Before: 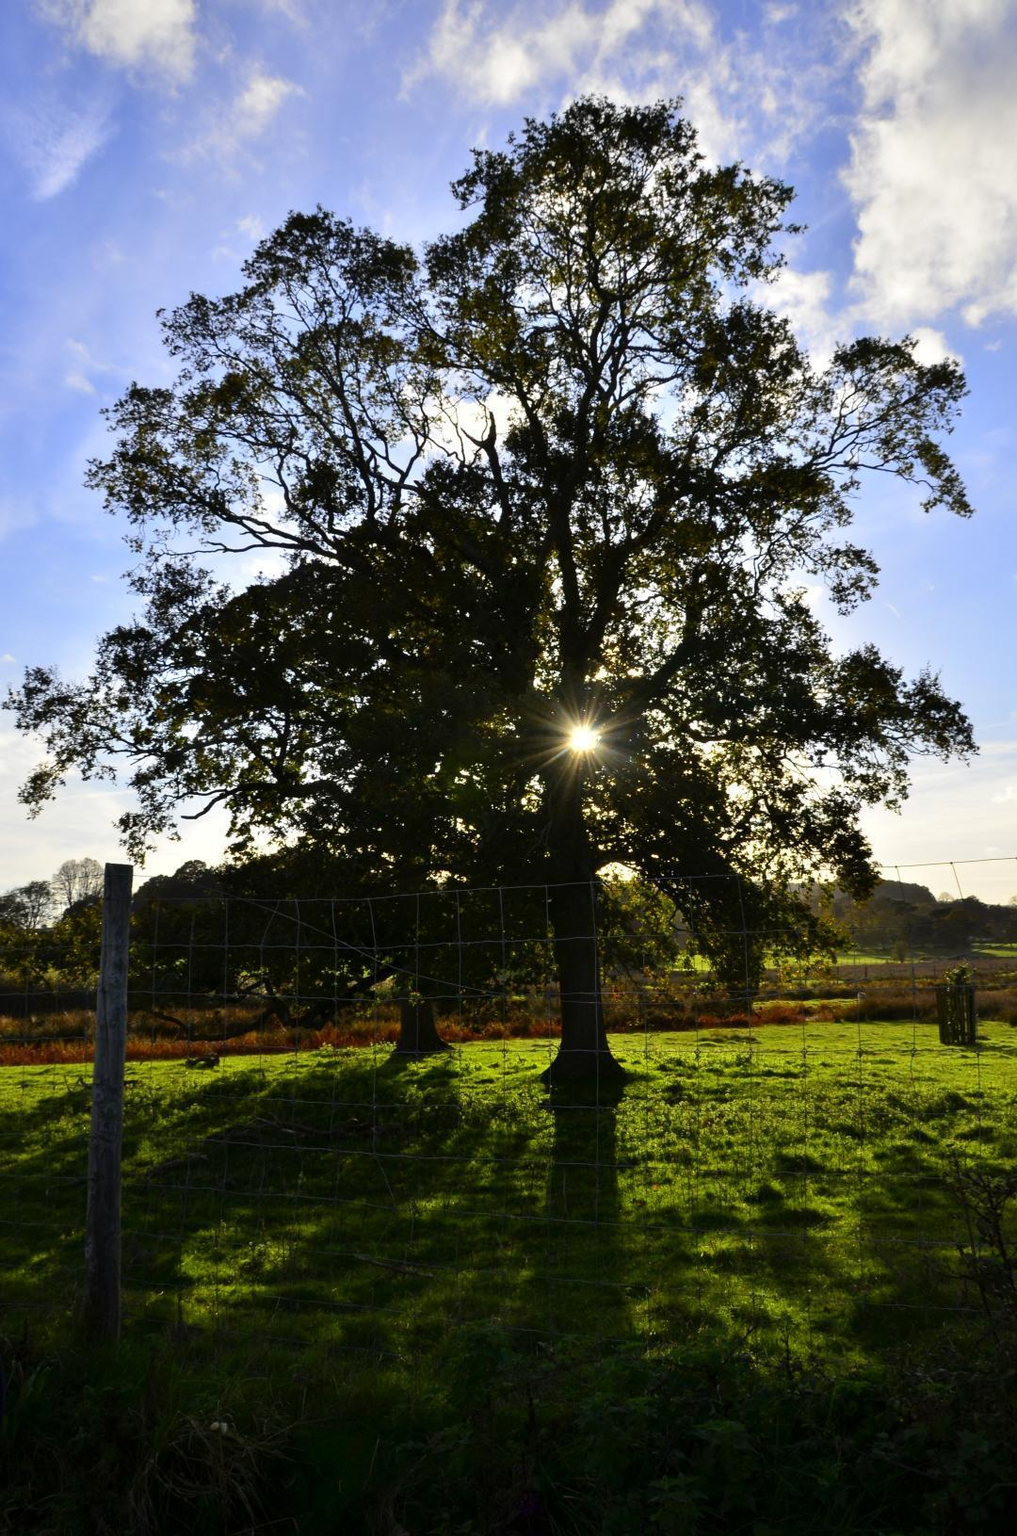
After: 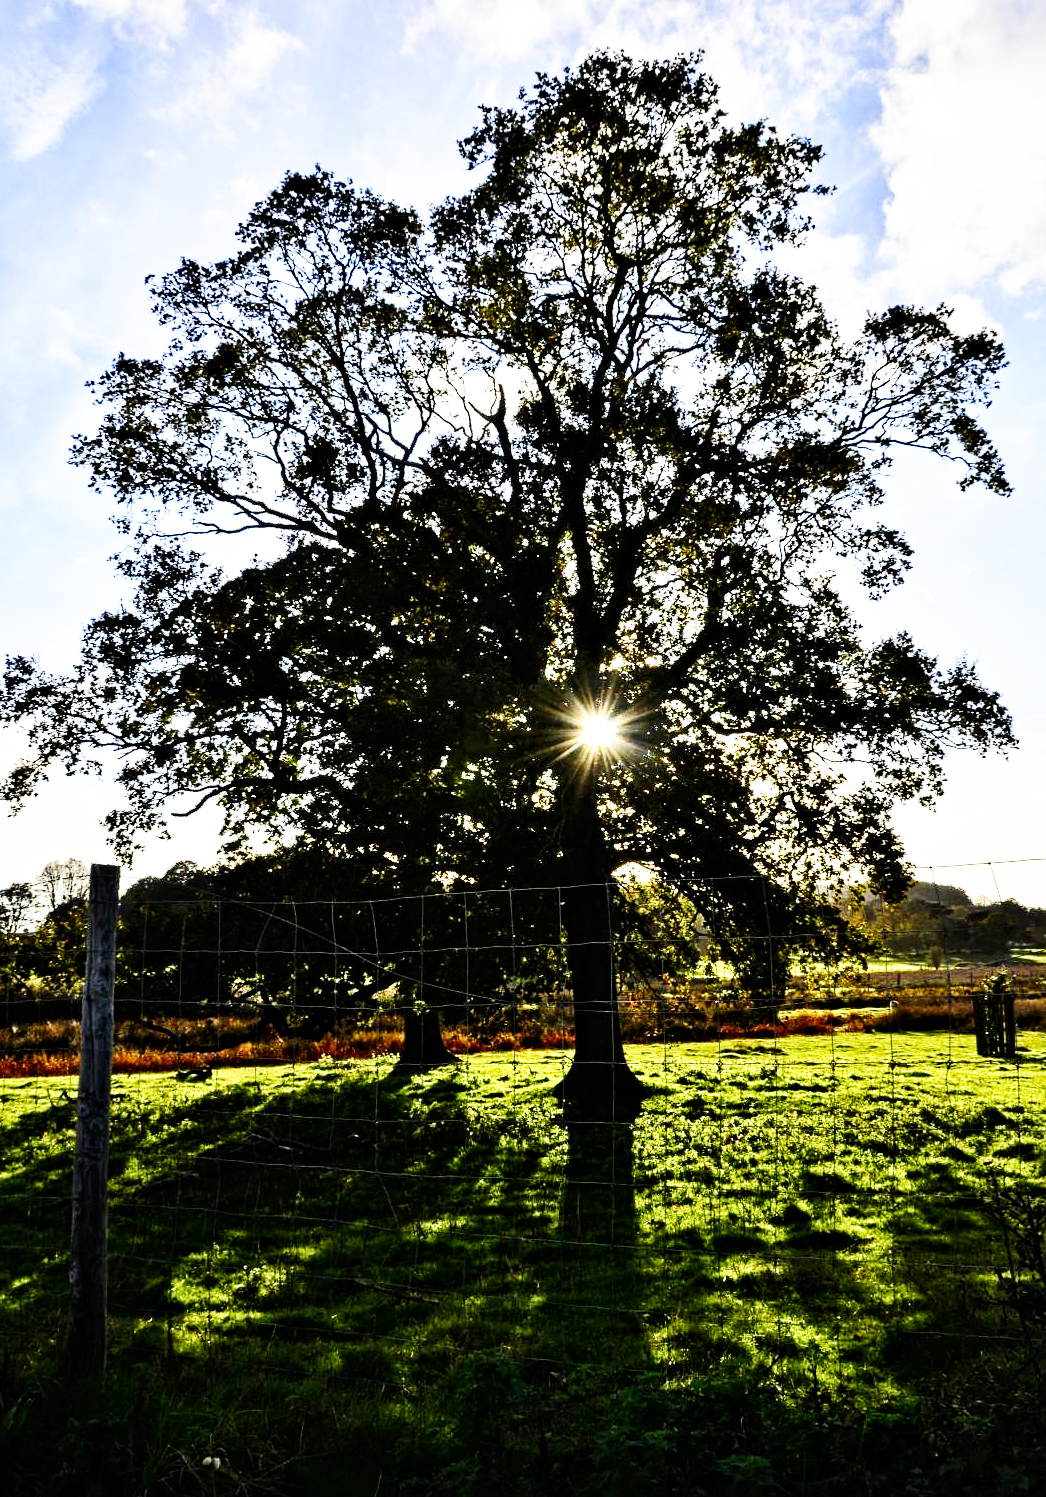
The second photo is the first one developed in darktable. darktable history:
base curve: curves: ch0 [(0, 0) (0.007, 0.004) (0.027, 0.03) (0.046, 0.07) (0.207, 0.54) (0.442, 0.872) (0.673, 0.972) (1, 1)], preserve colors none
crop: left 1.964%, top 3.251%, right 1.122%, bottom 4.933%
contrast equalizer: octaves 7, y [[0.5, 0.542, 0.583, 0.625, 0.667, 0.708], [0.5 ×6], [0.5 ×6], [0 ×6], [0 ×6]]
